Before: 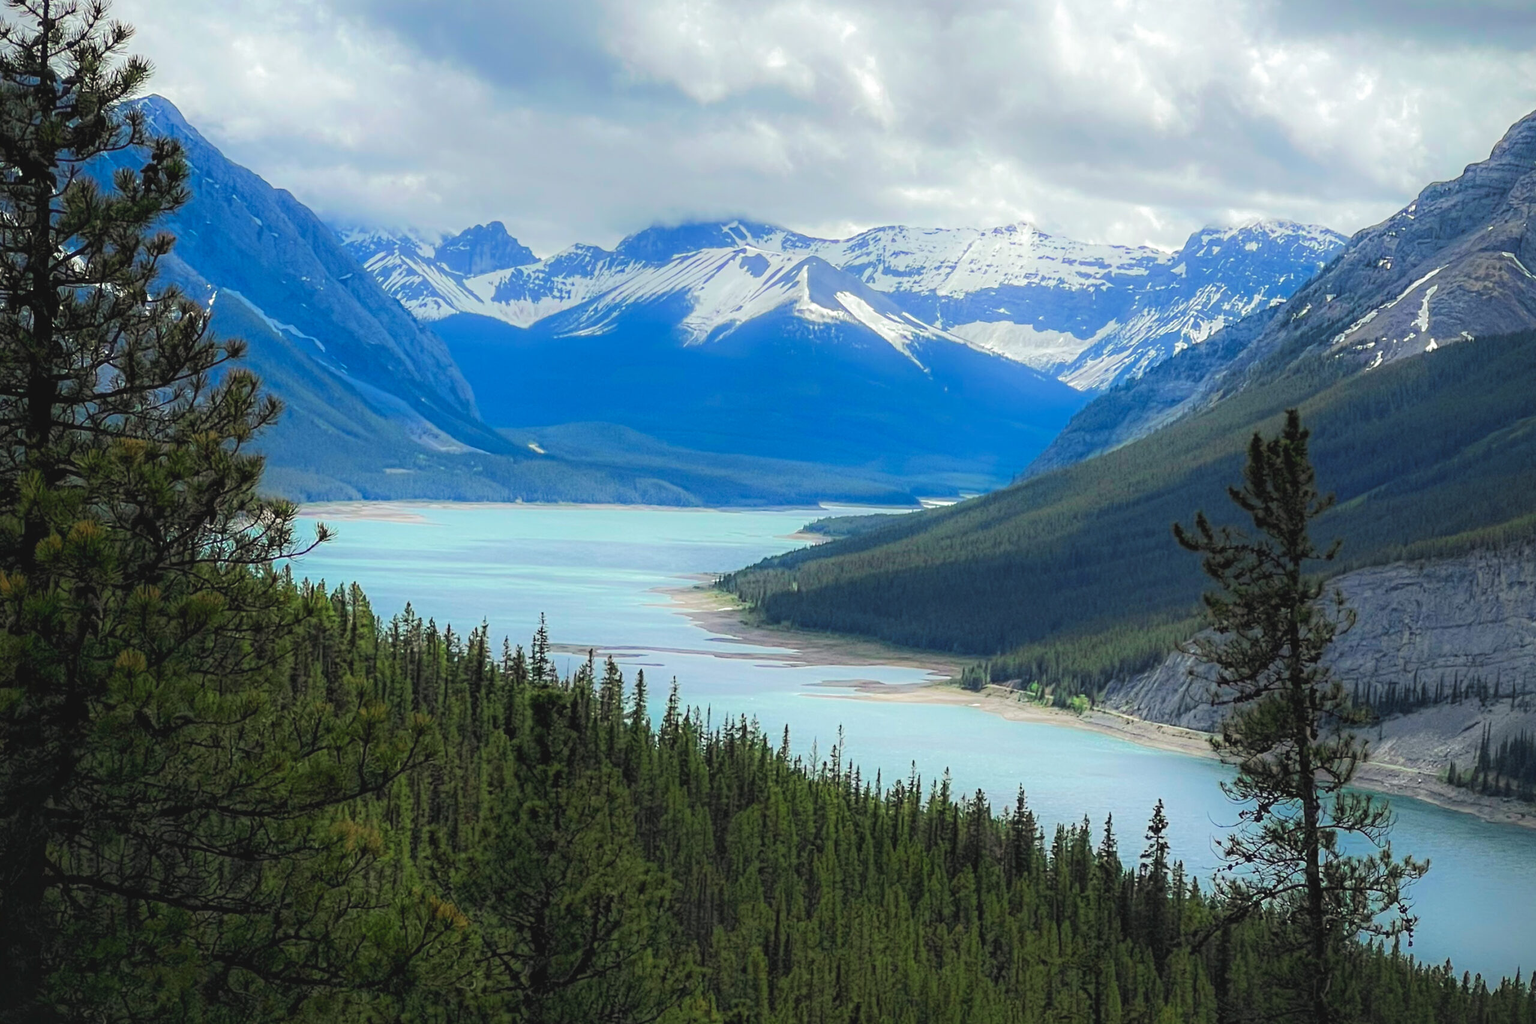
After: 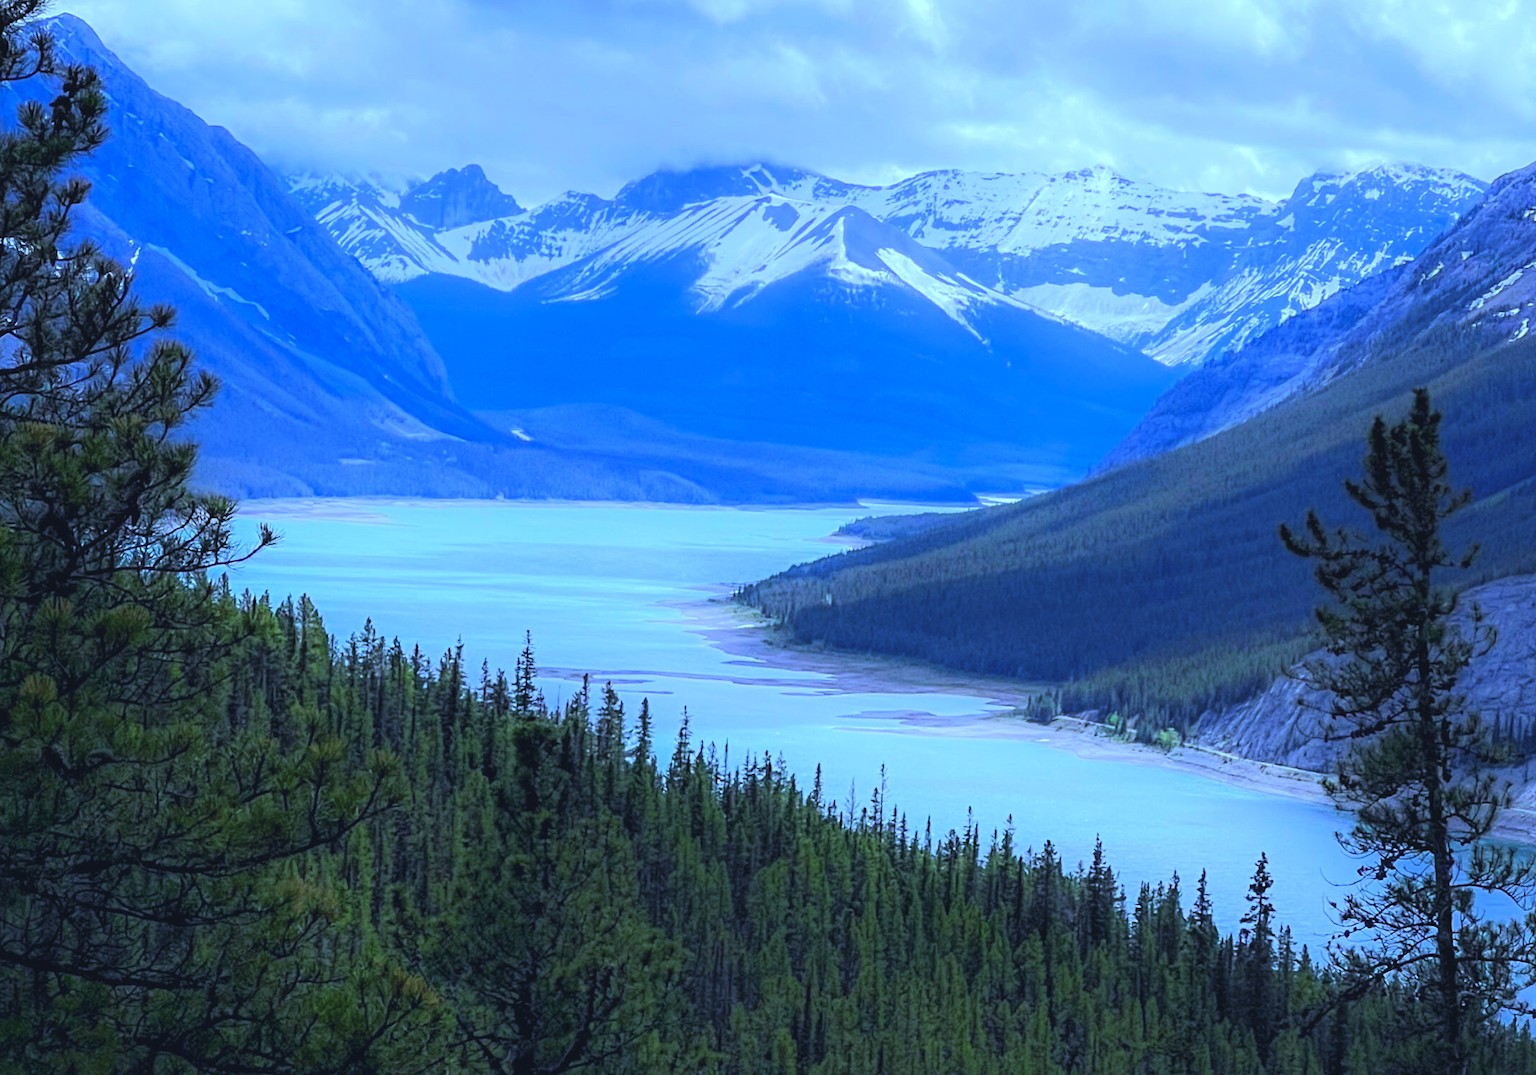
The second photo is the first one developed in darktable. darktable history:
crop: left 6.446%, top 8.188%, right 9.538%, bottom 3.548%
white balance: red 0.766, blue 1.537
